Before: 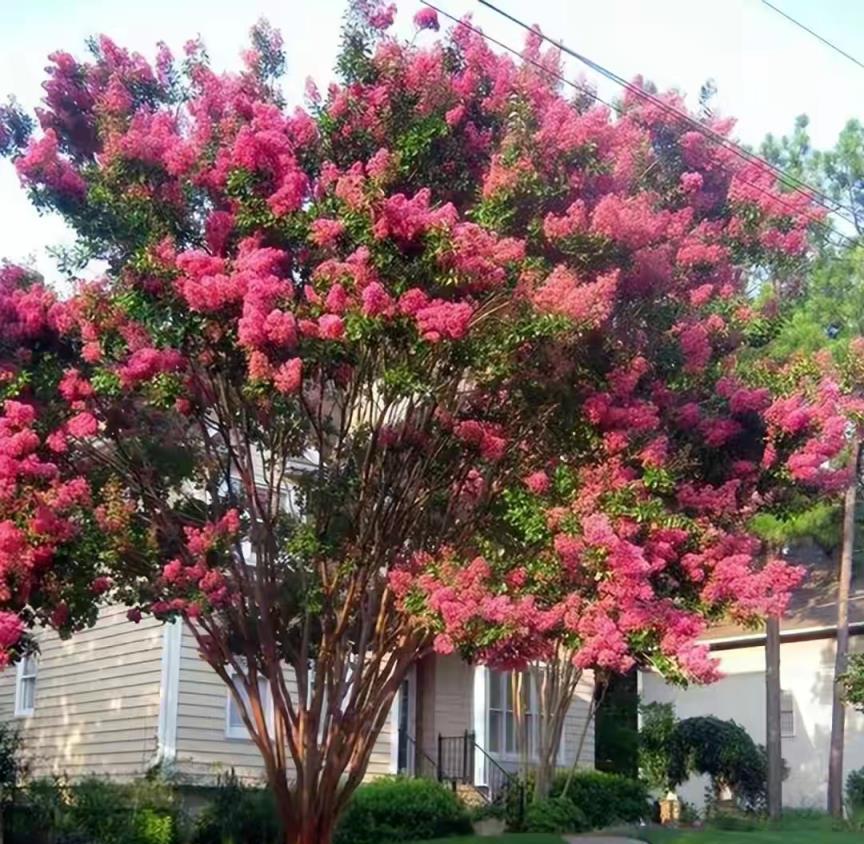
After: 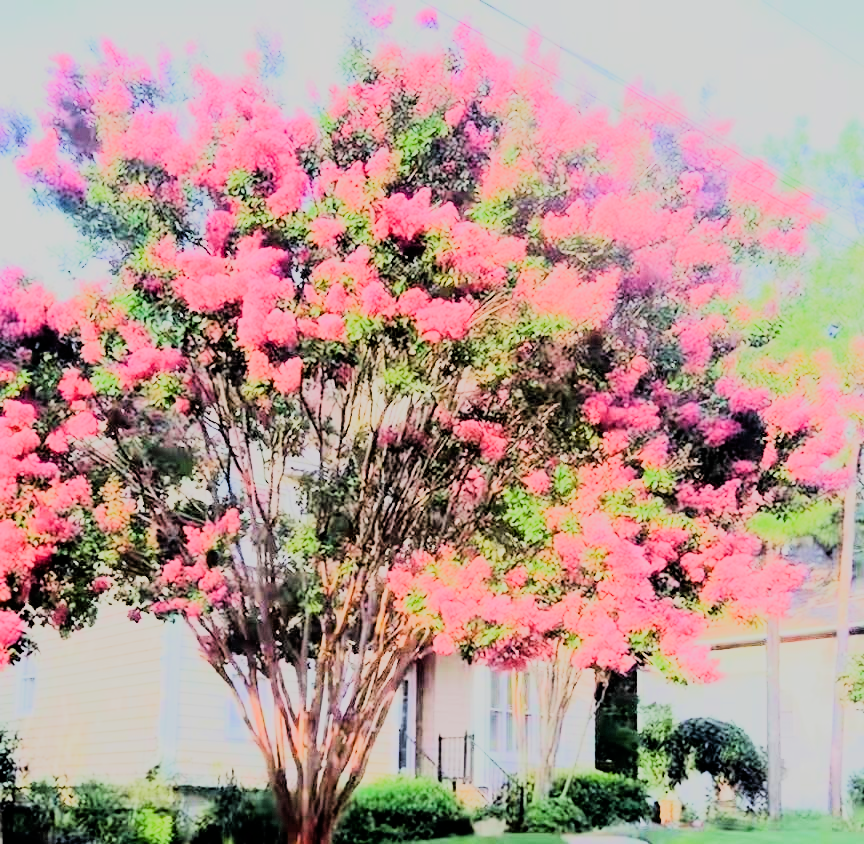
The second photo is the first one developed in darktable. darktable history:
exposure: black level correction 0.001, exposure 1.646 EV, compensate exposure bias true, compensate highlight preservation false
rgb curve: curves: ch0 [(0, 0) (0.21, 0.15) (0.24, 0.21) (0.5, 0.75) (0.75, 0.96) (0.89, 0.99) (1, 1)]; ch1 [(0, 0.02) (0.21, 0.13) (0.25, 0.2) (0.5, 0.67) (0.75, 0.9) (0.89, 0.97) (1, 1)]; ch2 [(0, 0.02) (0.21, 0.13) (0.25, 0.2) (0.5, 0.67) (0.75, 0.9) (0.89, 0.97) (1, 1)], compensate middle gray true
filmic rgb: black relative exposure -7.15 EV, white relative exposure 5.36 EV, hardness 3.02
